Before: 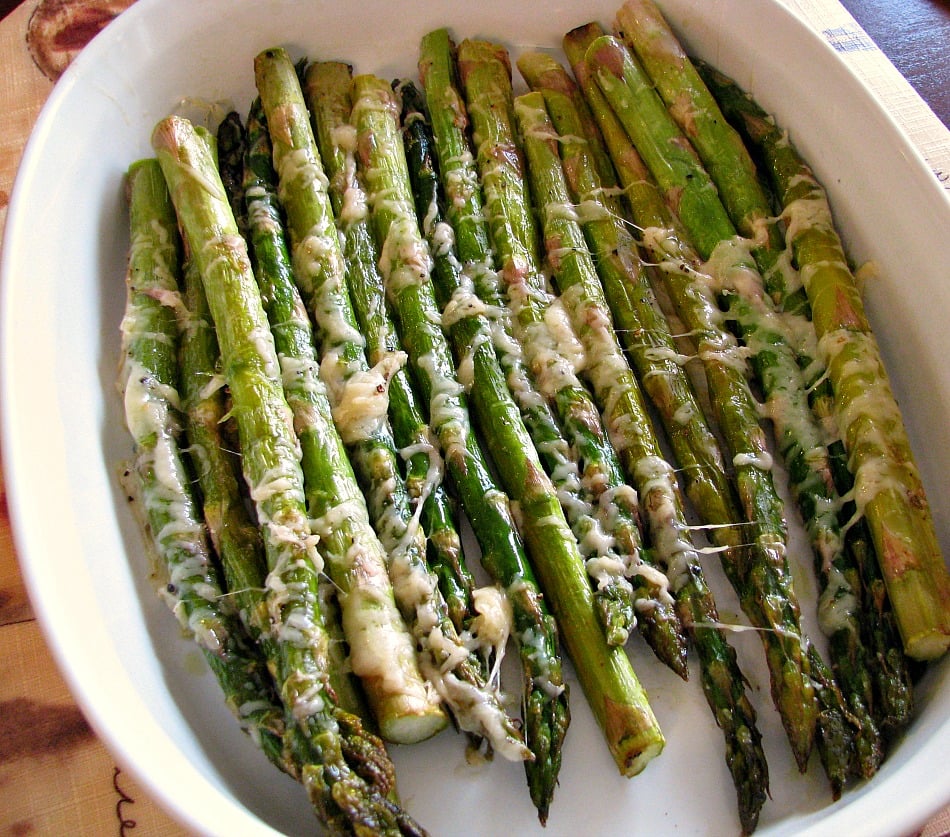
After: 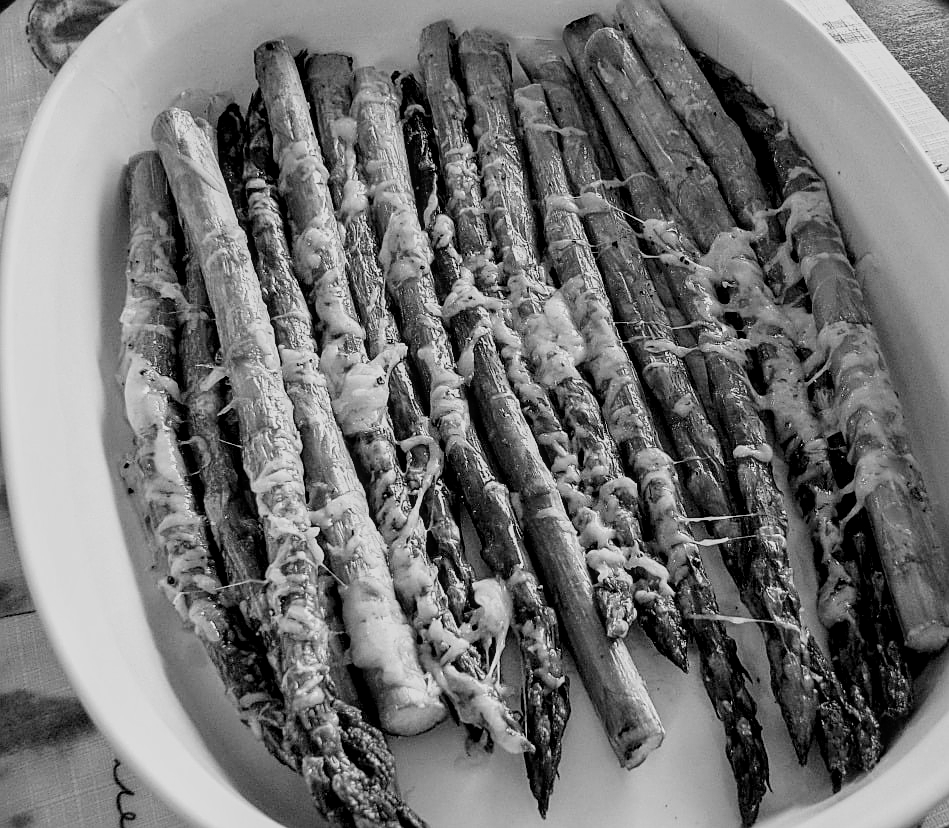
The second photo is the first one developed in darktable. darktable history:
local contrast: on, module defaults
monochrome: on, module defaults
sharpen: on, module defaults
filmic rgb: black relative exposure -7.65 EV, white relative exposure 4.56 EV, hardness 3.61, contrast 1.05
crop: top 1.049%, right 0.001%
